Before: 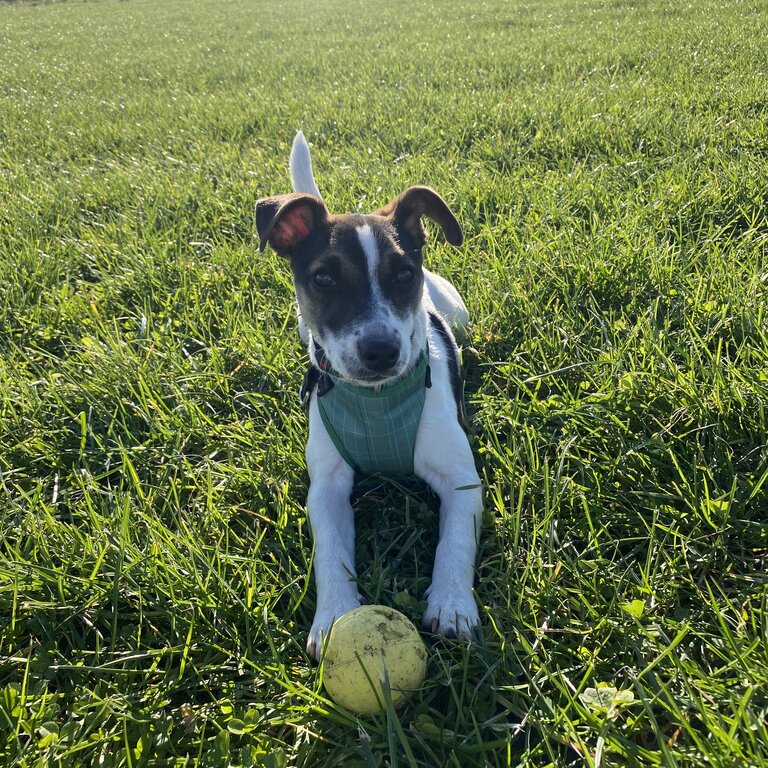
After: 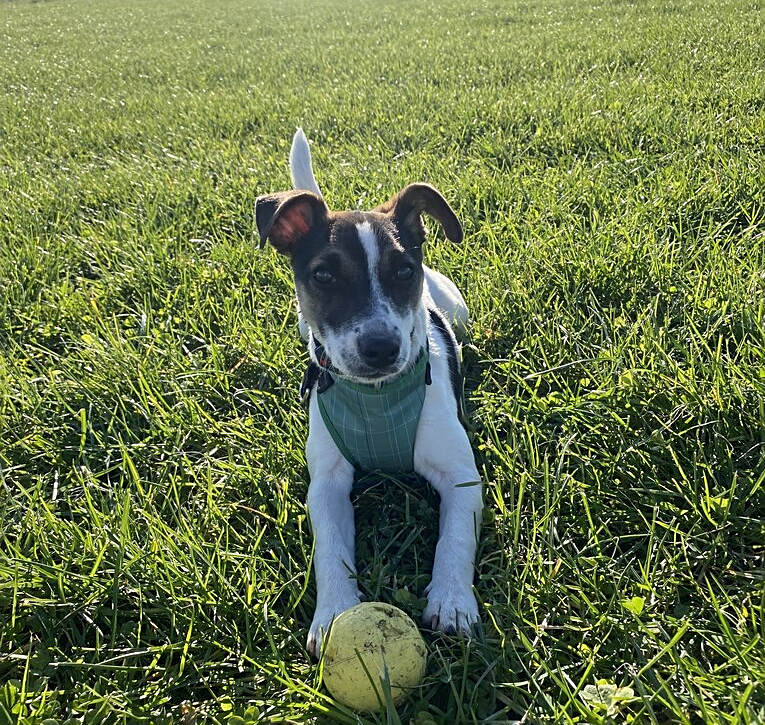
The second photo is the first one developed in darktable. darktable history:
sharpen: on, module defaults
crop: top 0.448%, right 0.264%, bottom 5.045%
